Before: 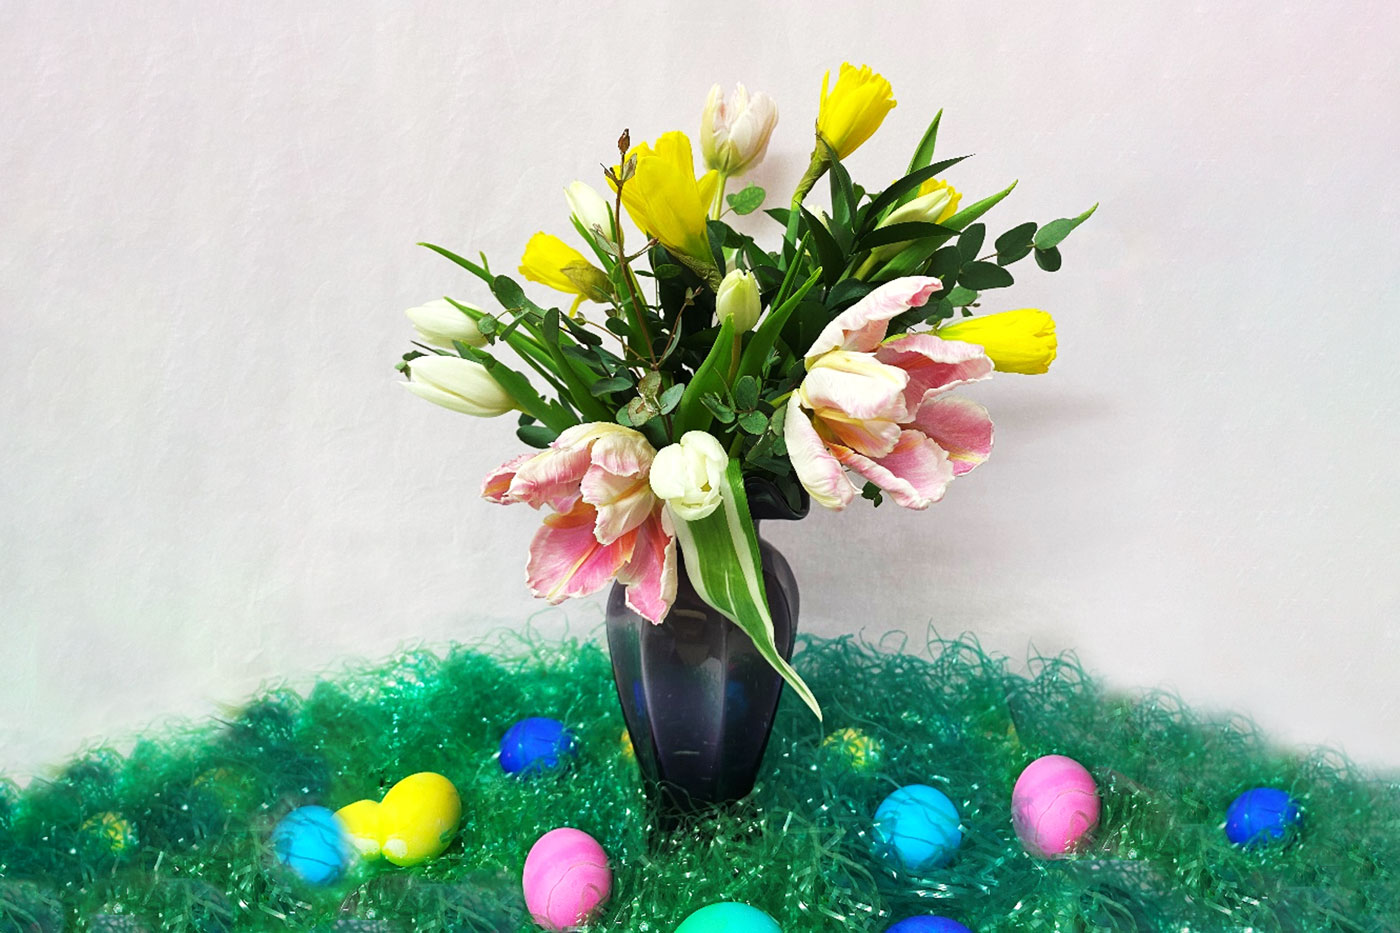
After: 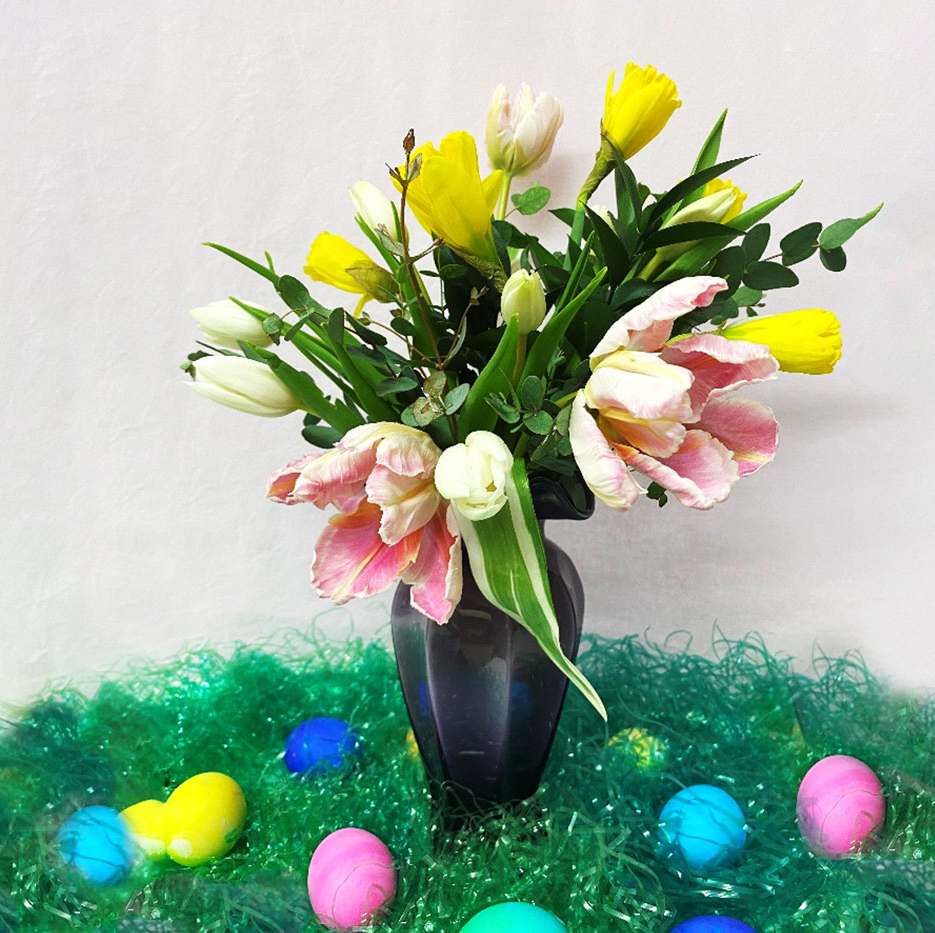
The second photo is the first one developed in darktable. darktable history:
crop: left 15.383%, right 17.792%
